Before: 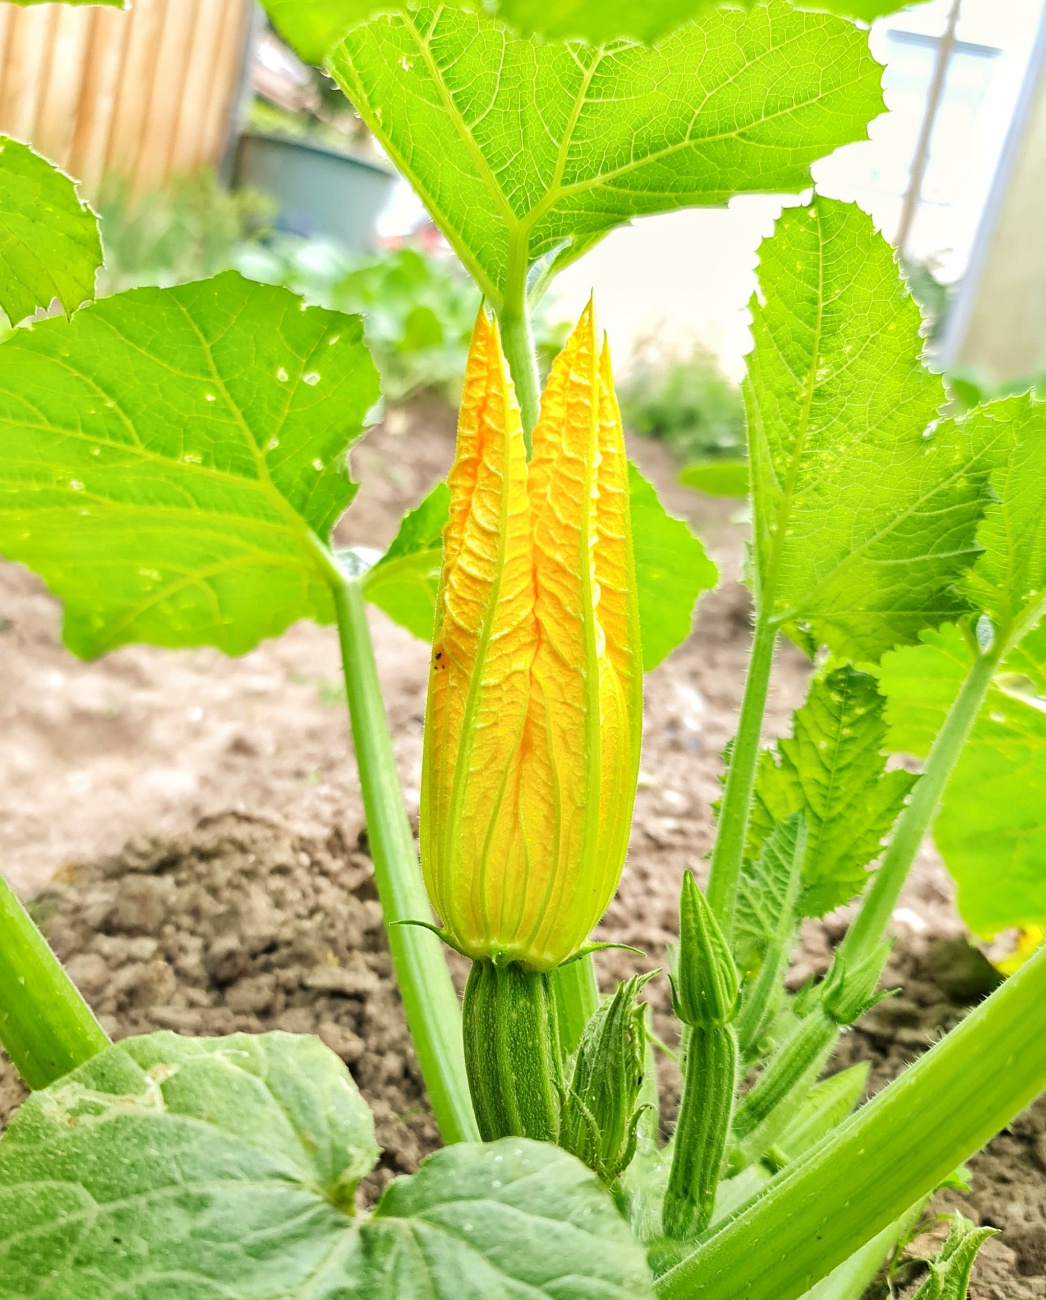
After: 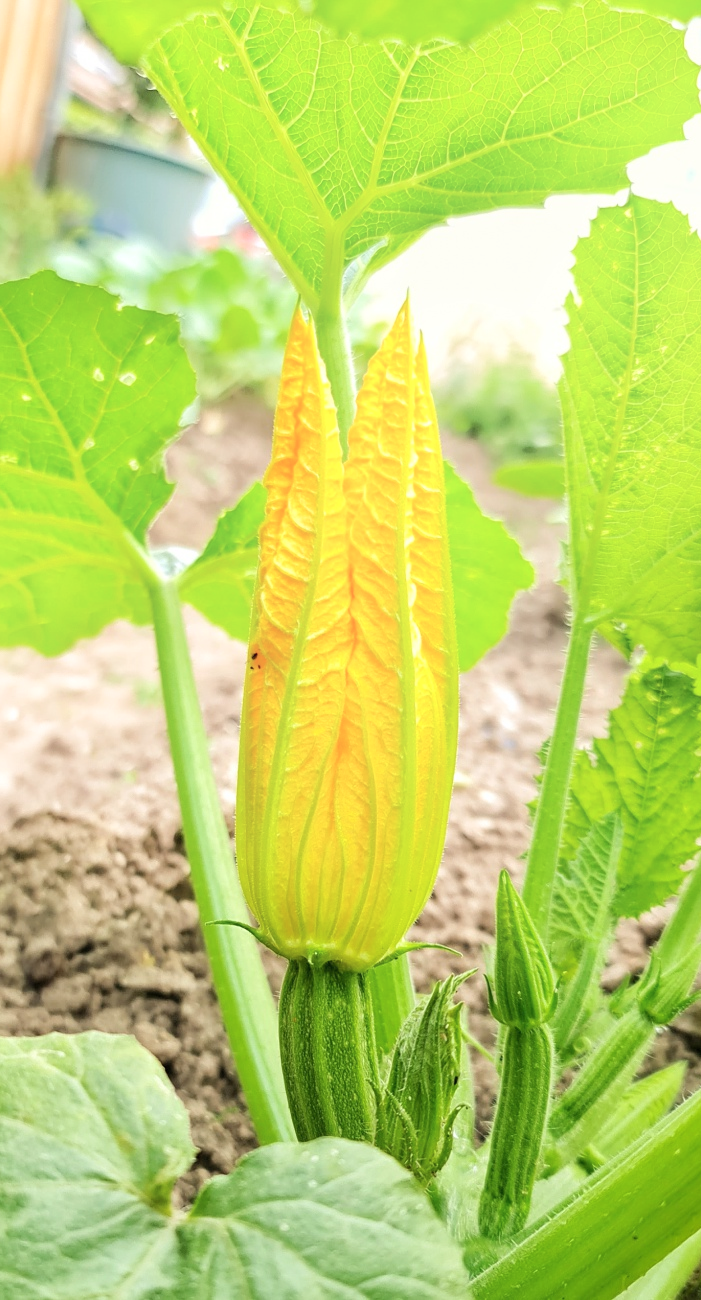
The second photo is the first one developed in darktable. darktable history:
shadows and highlights: shadows -22.93, highlights 47.31, soften with gaussian
crop and rotate: left 17.681%, right 15.21%
